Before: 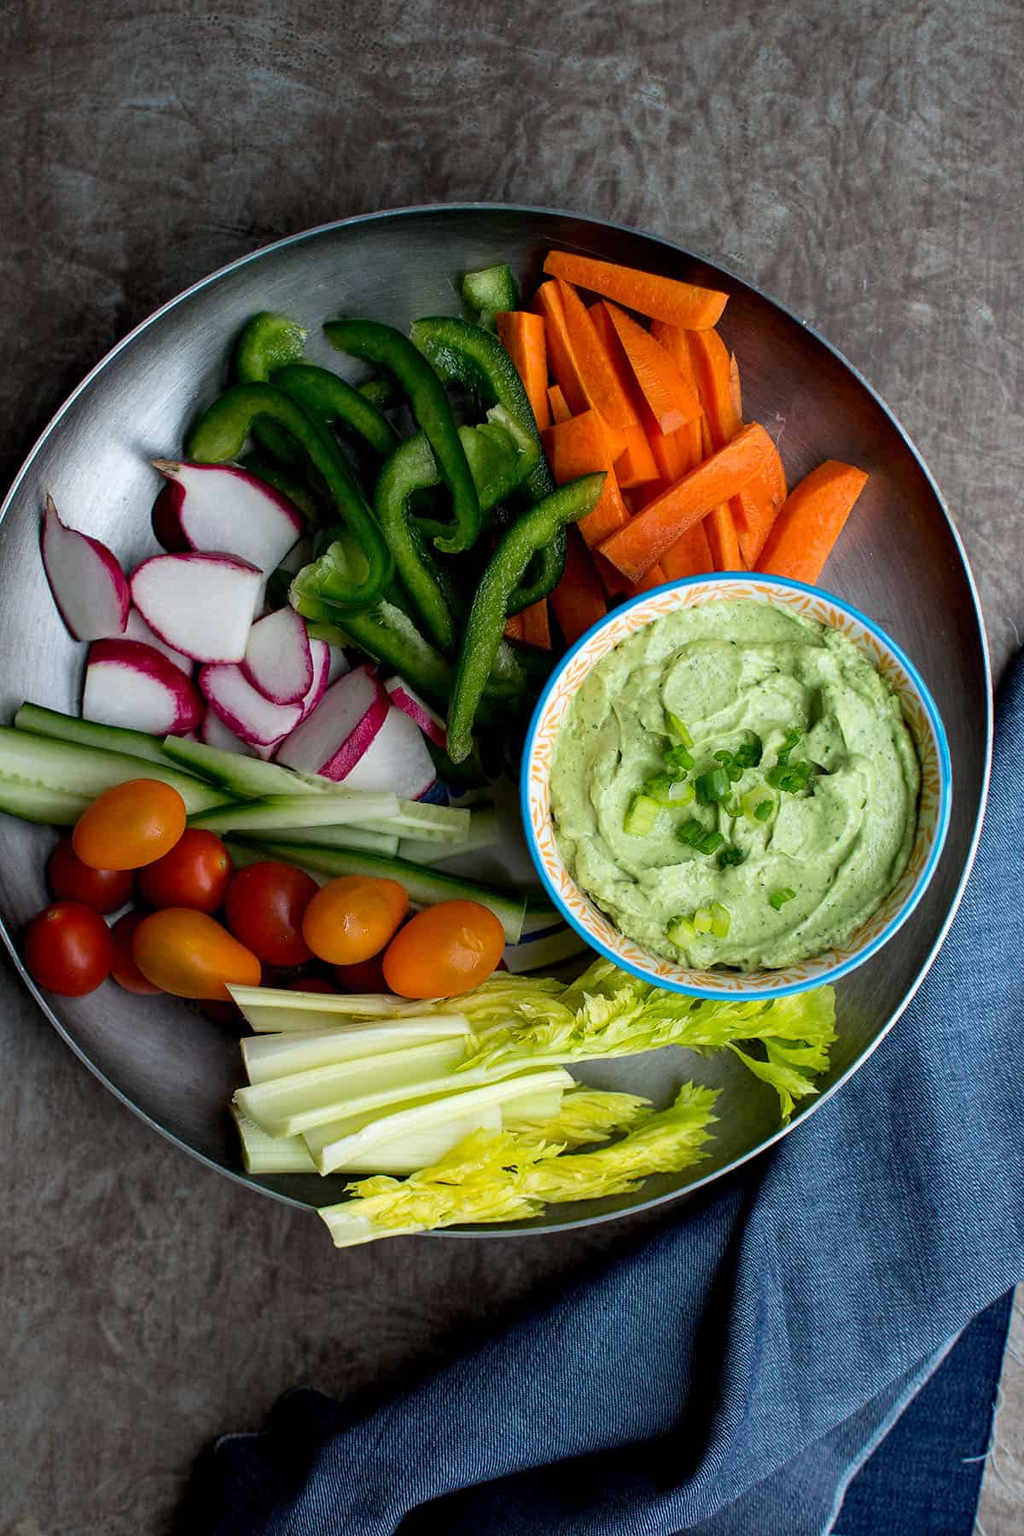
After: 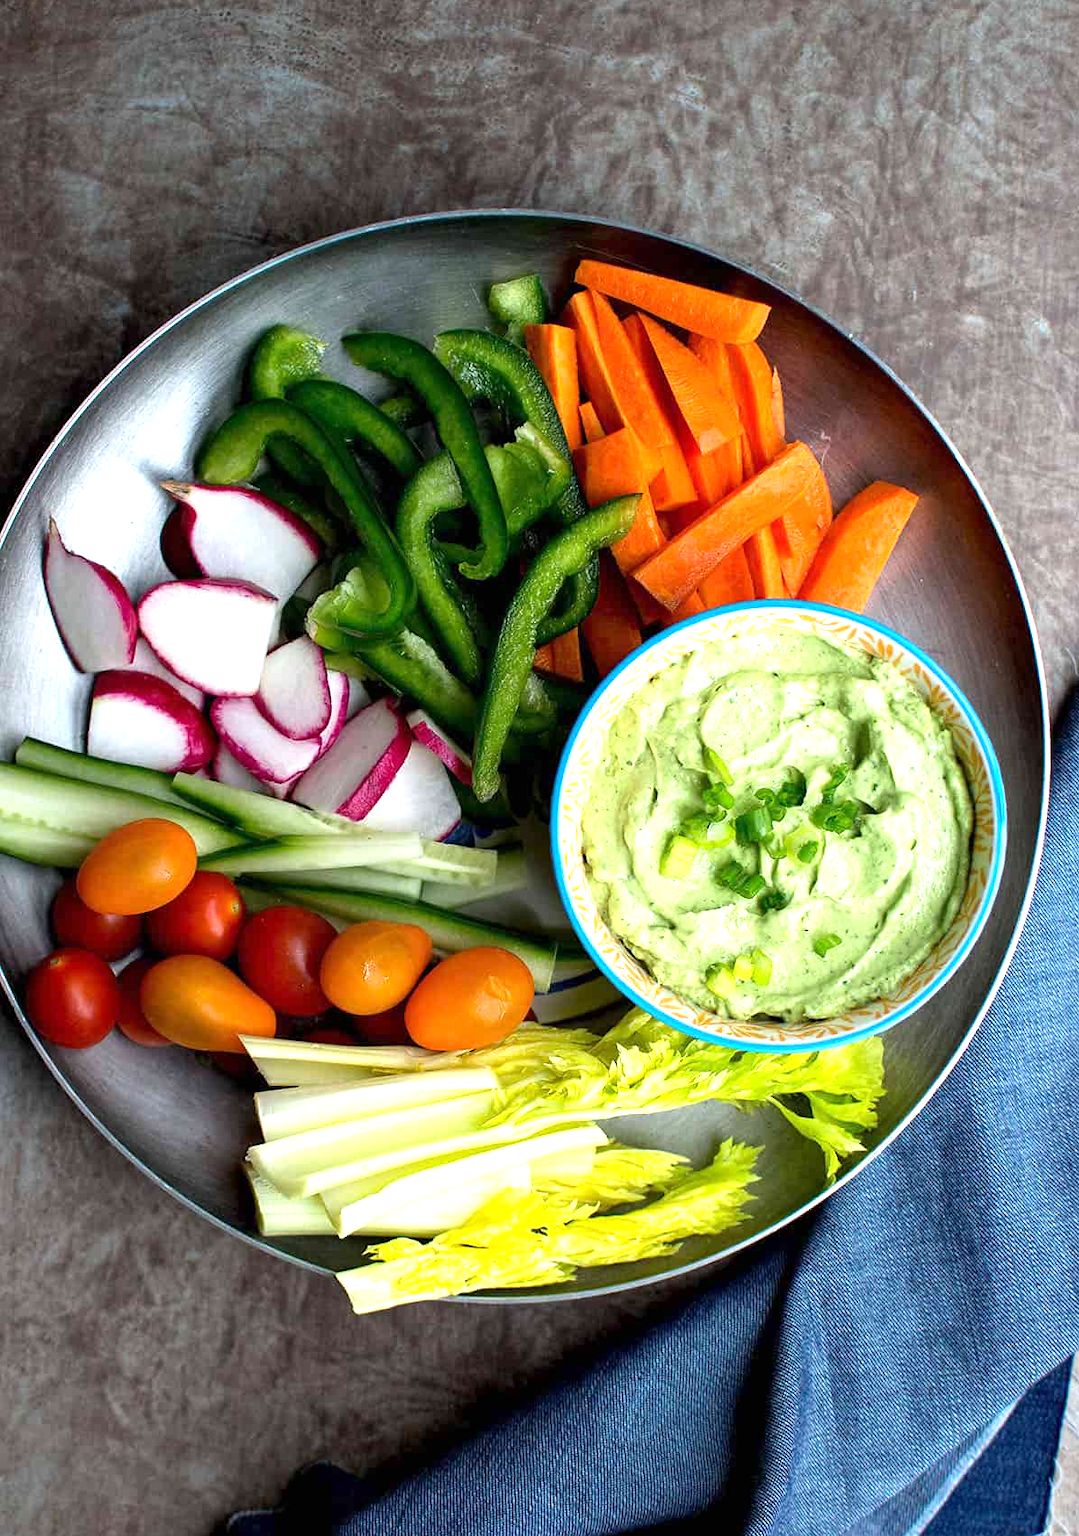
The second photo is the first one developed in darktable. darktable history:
crop: top 0.373%, right 0.257%, bottom 5.07%
exposure: exposure 1 EV, compensate highlight preservation false
